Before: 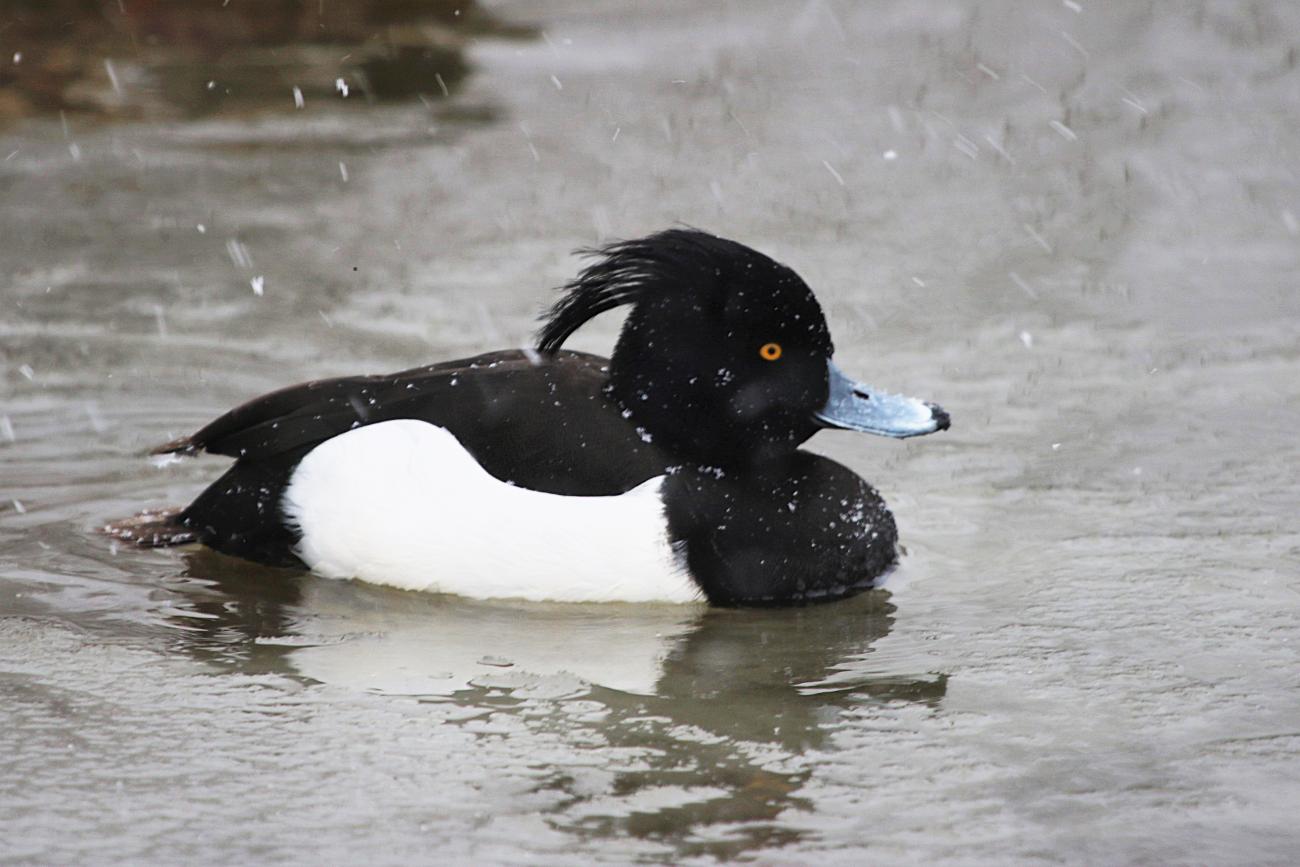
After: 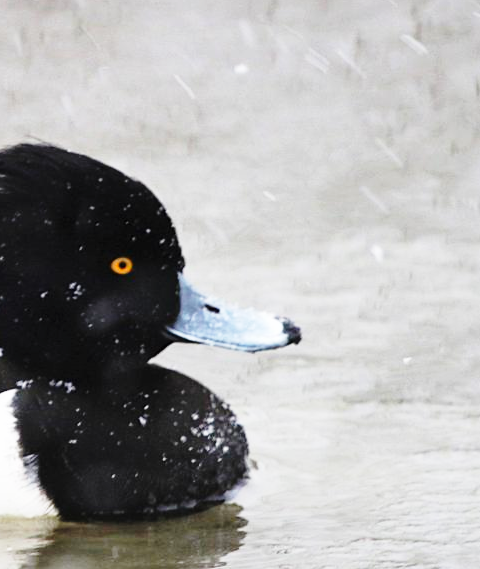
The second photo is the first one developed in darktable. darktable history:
crop and rotate: left 49.936%, top 10.094%, right 13.136%, bottom 24.256%
base curve: curves: ch0 [(0, 0) (0.028, 0.03) (0.121, 0.232) (0.46, 0.748) (0.859, 0.968) (1, 1)], preserve colors none
